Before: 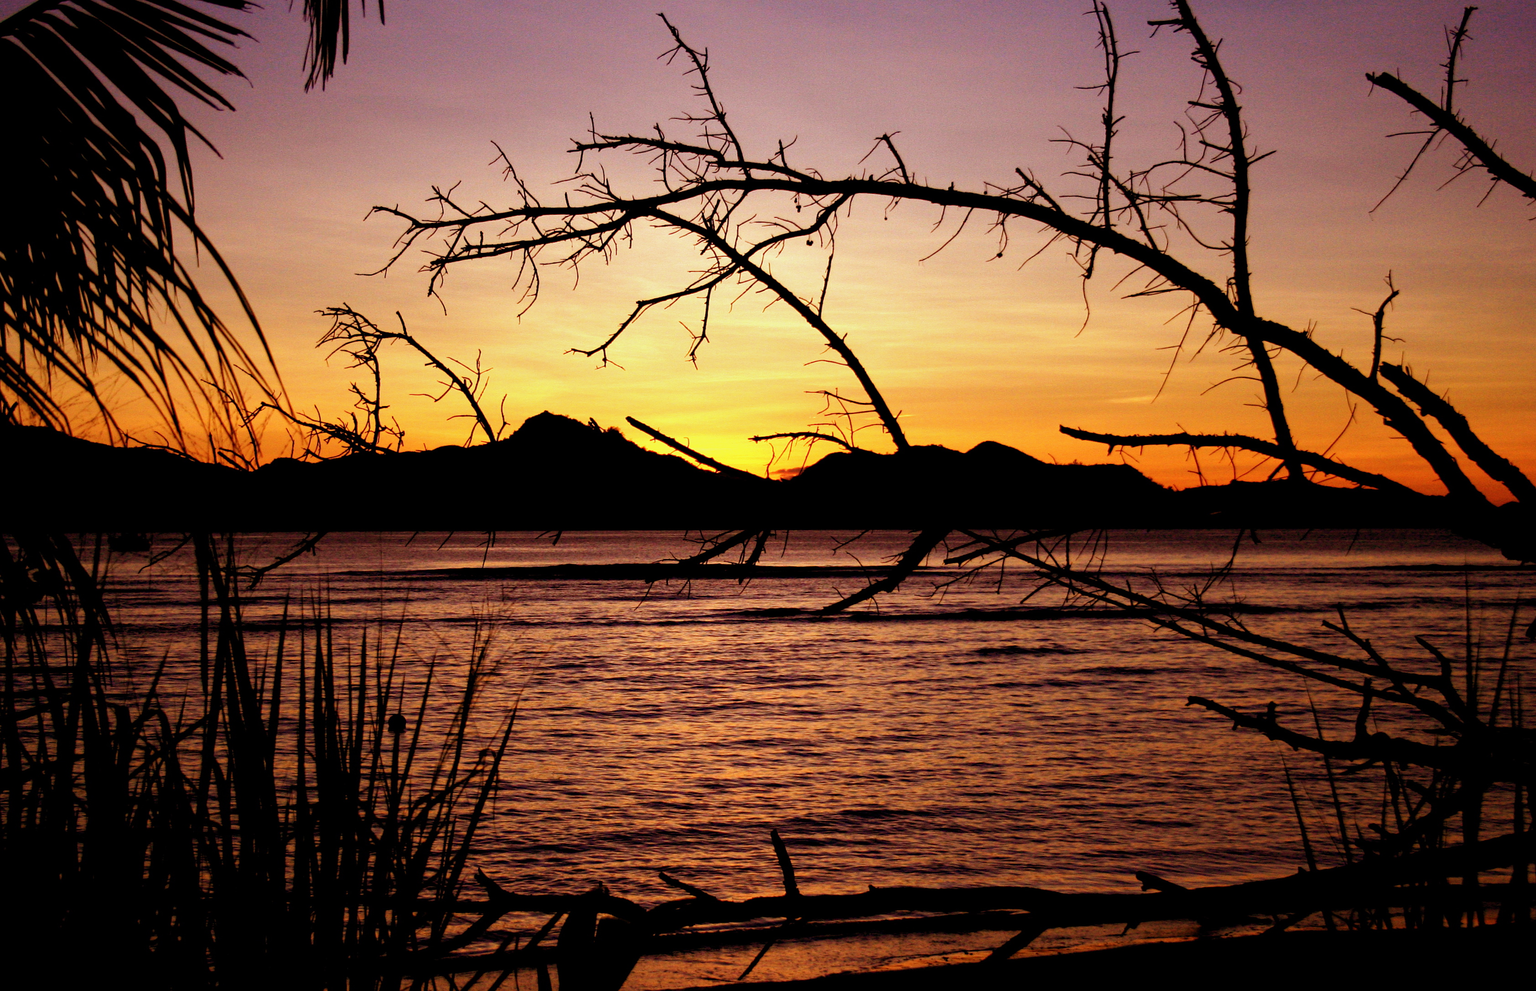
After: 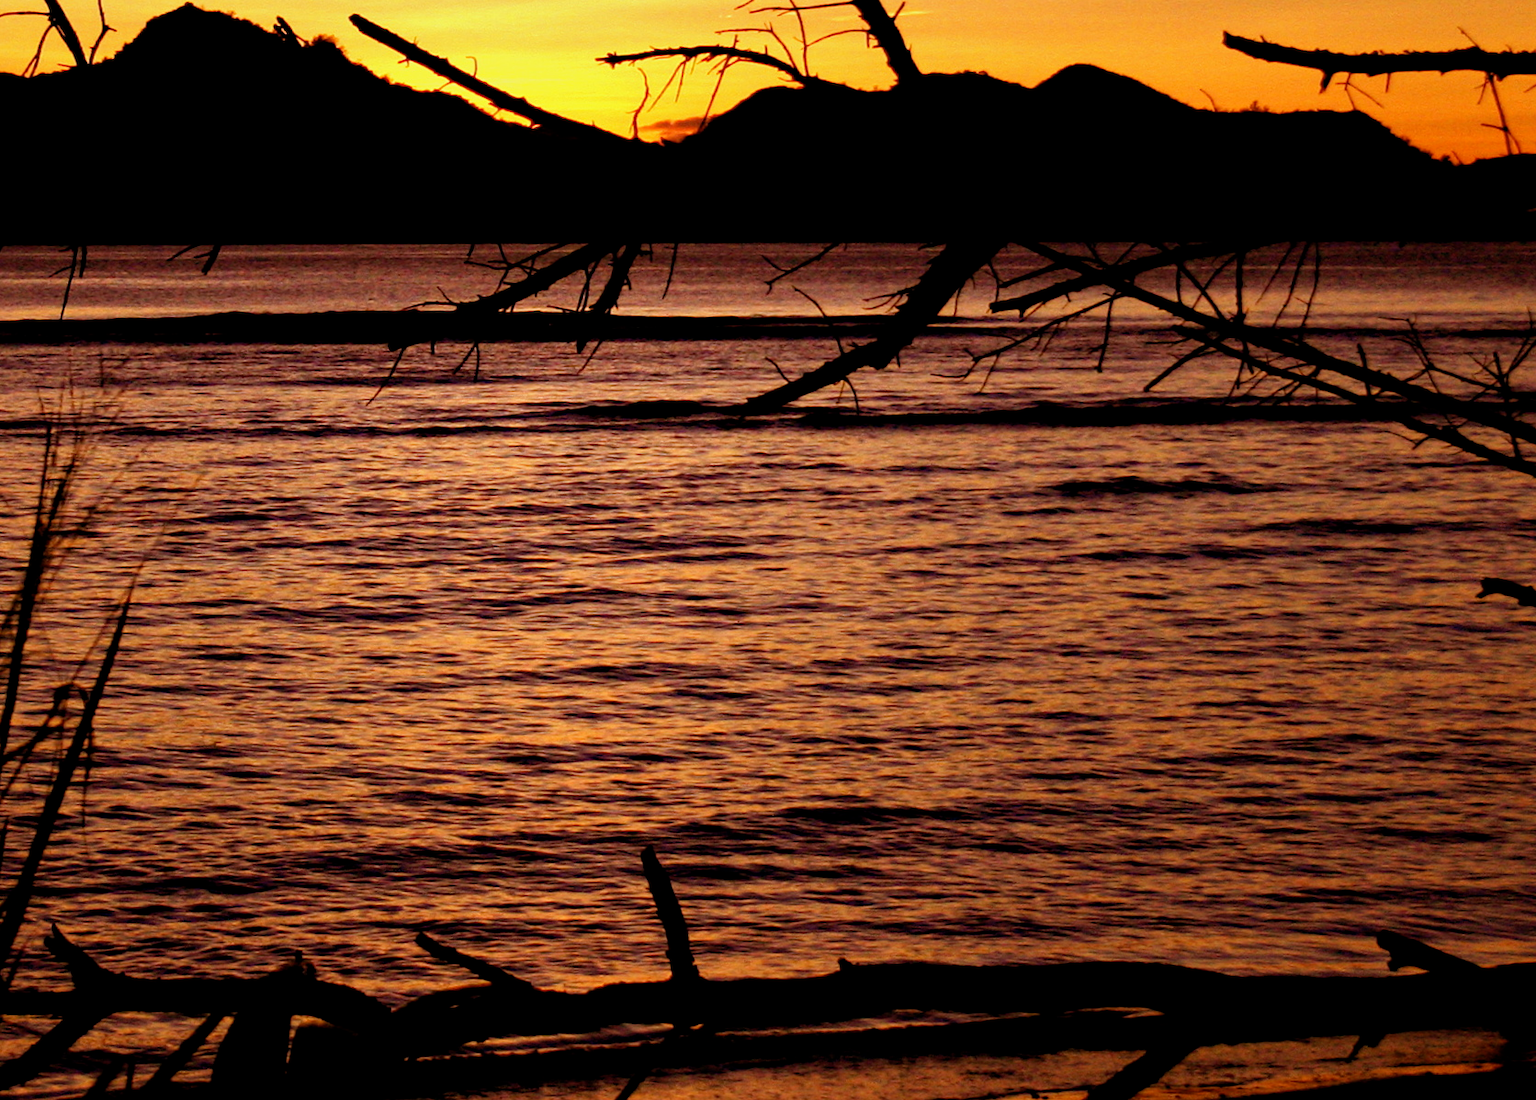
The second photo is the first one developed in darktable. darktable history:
crop: left 29.468%, top 41.351%, right 20.874%, bottom 3.503%
